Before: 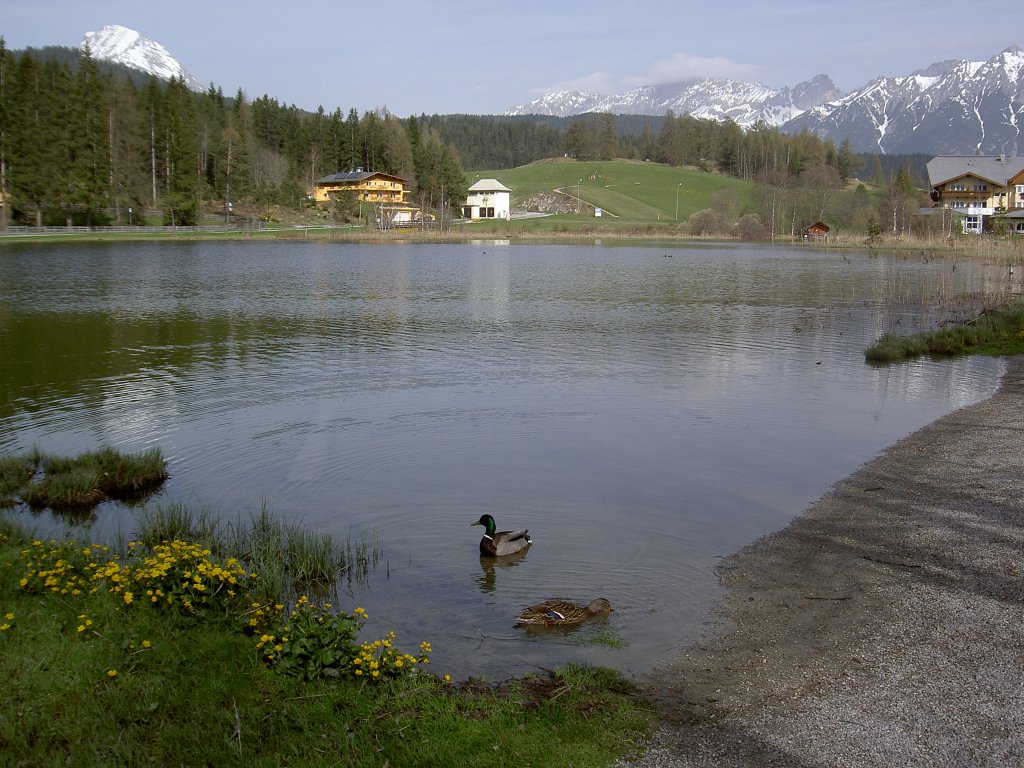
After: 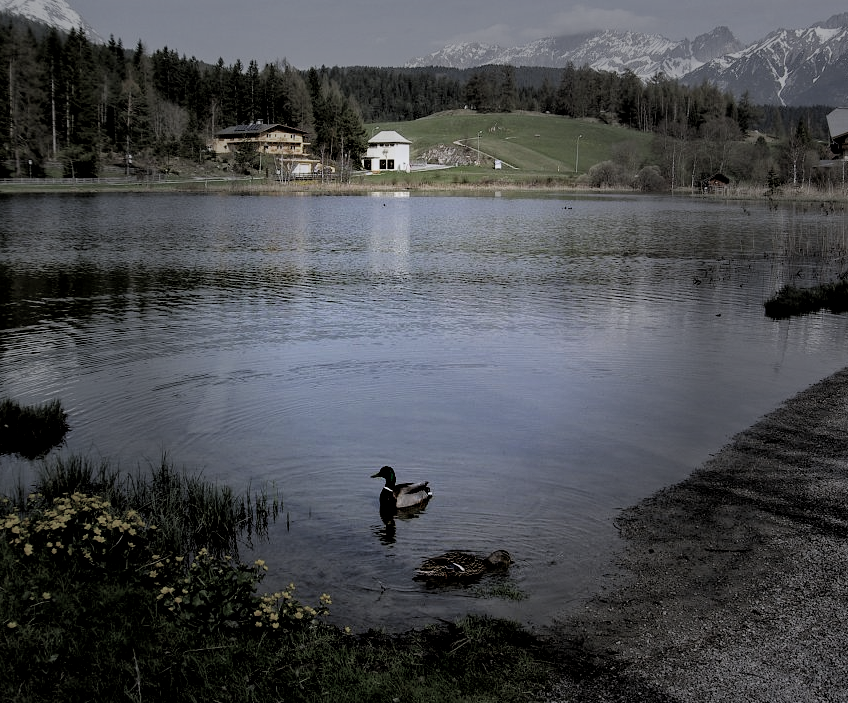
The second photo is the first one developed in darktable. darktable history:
white balance: red 0.984, blue 1.059
filmic rgb: black relative exposure -3.86 EV, white relative exposure 3.48 EV, hardness 2.63, contrast 1.103
vignetting: fall-off start 31.28%, fall-off radius 34.64%, brightness -0.575
color balance rgb: on, module defaults
local contrast: highlights 100%, shadows 100%, detail 120%, midtone range 0.2
crop: left 9.807%, top 6.259%, right 7.334%, bottom 2.177%
contrast equalizer: y [[0.601, 0.6, 0.598, 0.598, 0.6, 0.601], [0.5 ×6], [0.5 ×6], [0 ×6], [0 ×6]]
